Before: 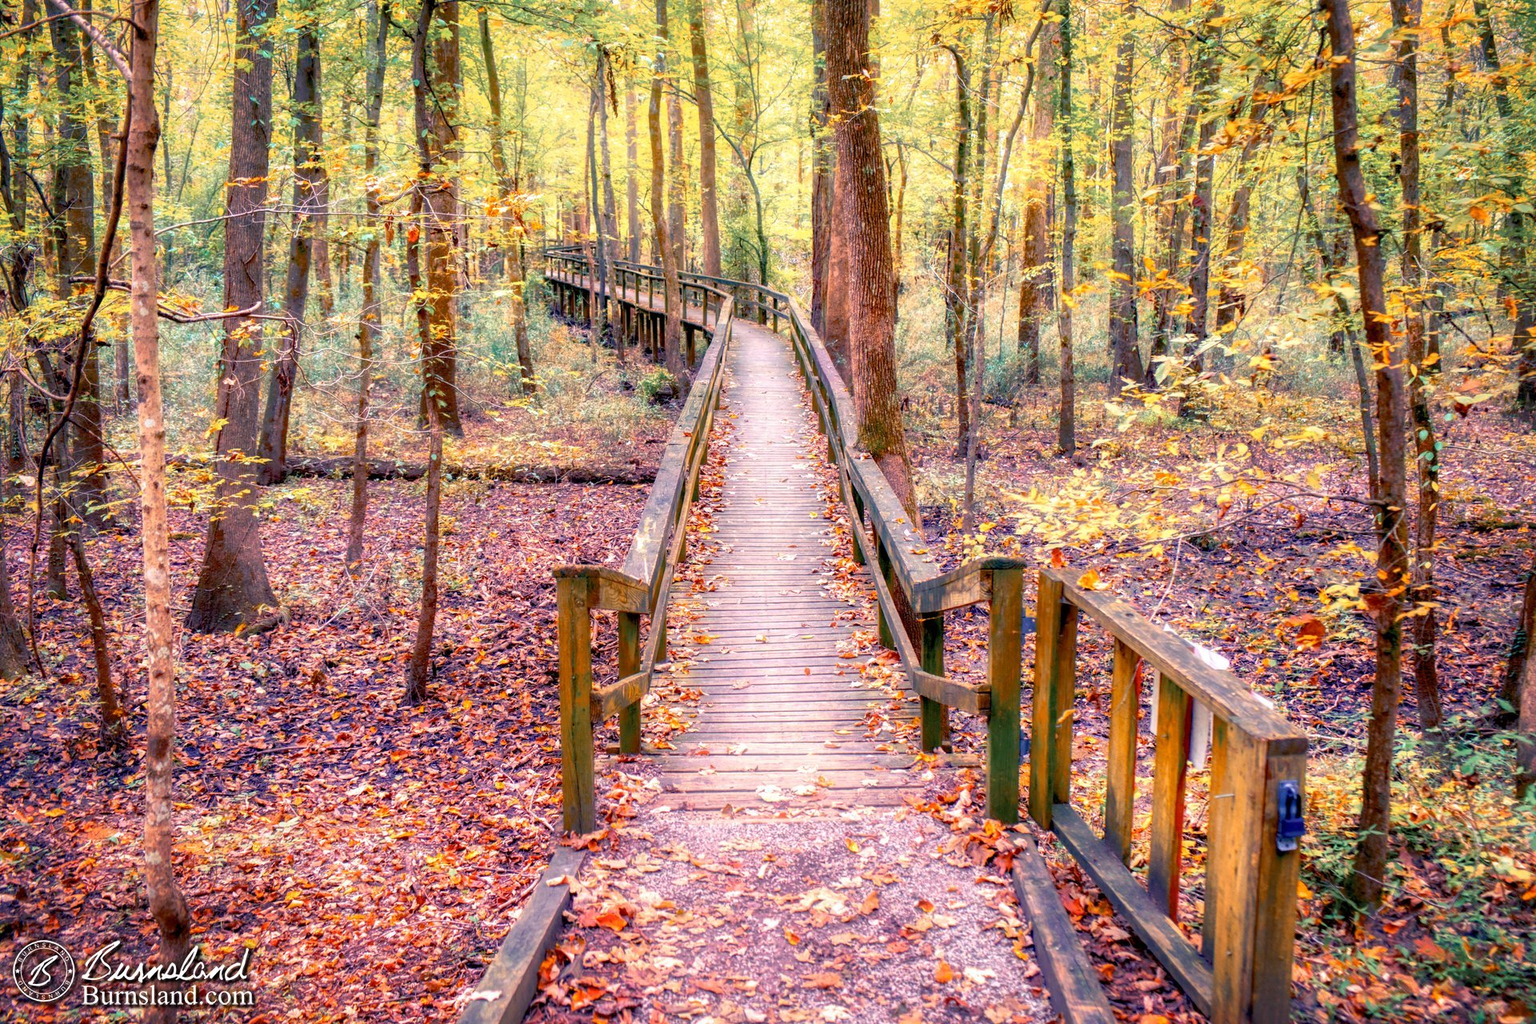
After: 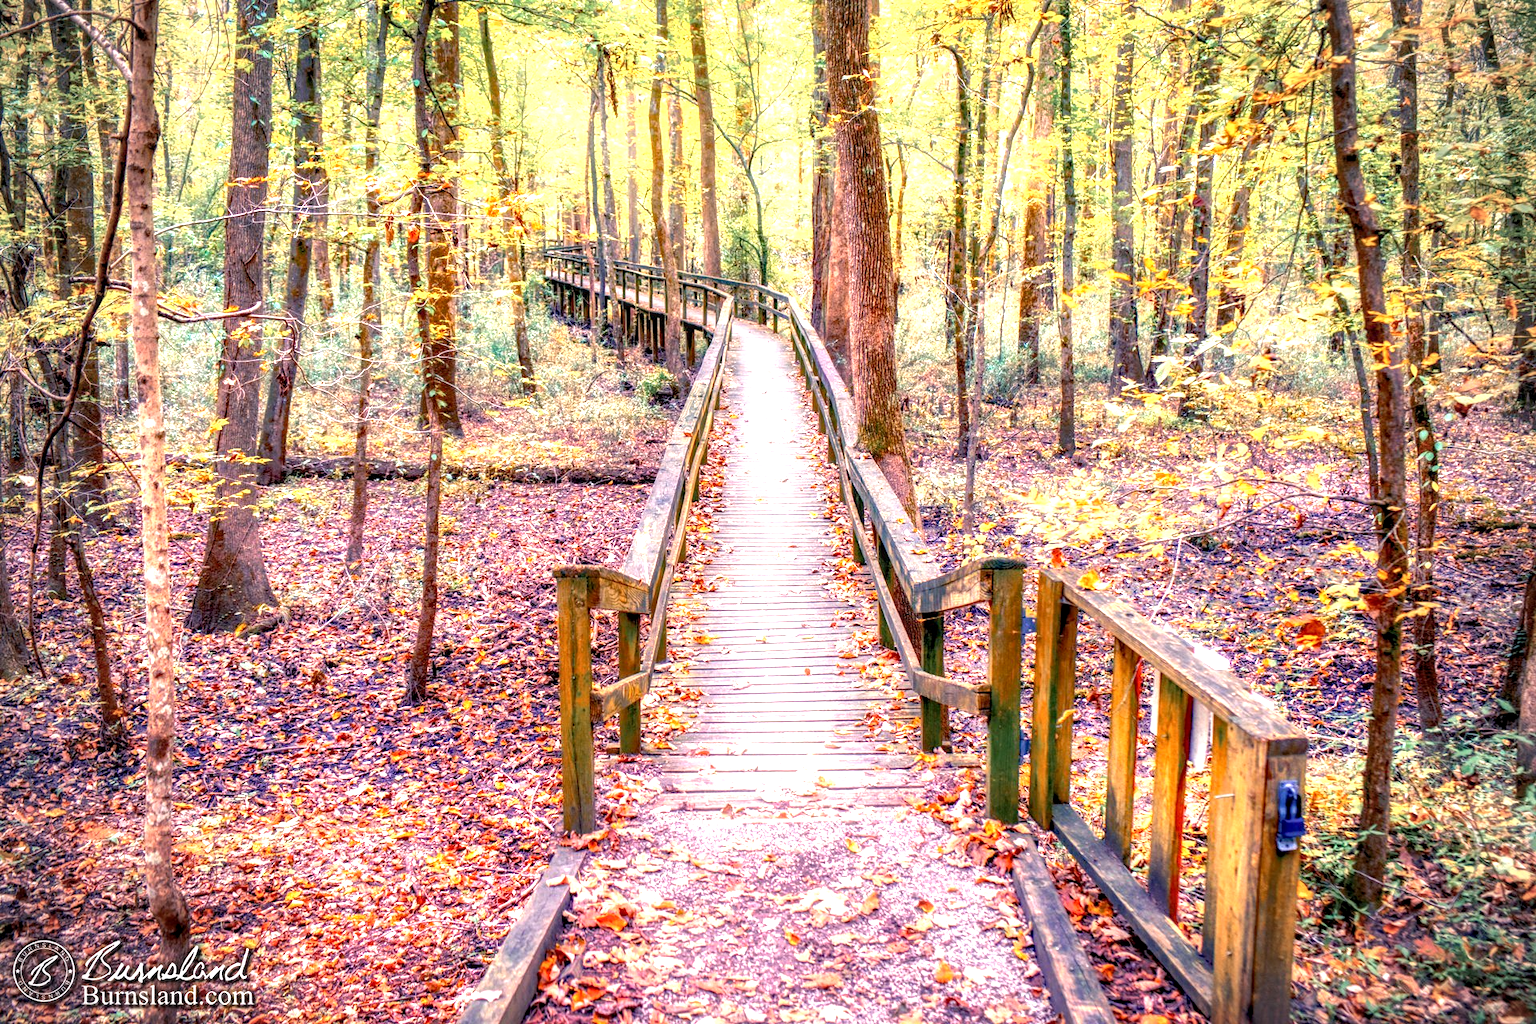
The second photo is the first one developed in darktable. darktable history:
exposure: exposure 0.702 EV, compensate highlight preservation false
tone equalizer: edges refinement/feathering 500, mask exposure compensation -1.57 EV, preserve details no
vignetting: fall-off start 79.78%
local contrast: highlights 62%, detail 143%, midtone range 0.433
